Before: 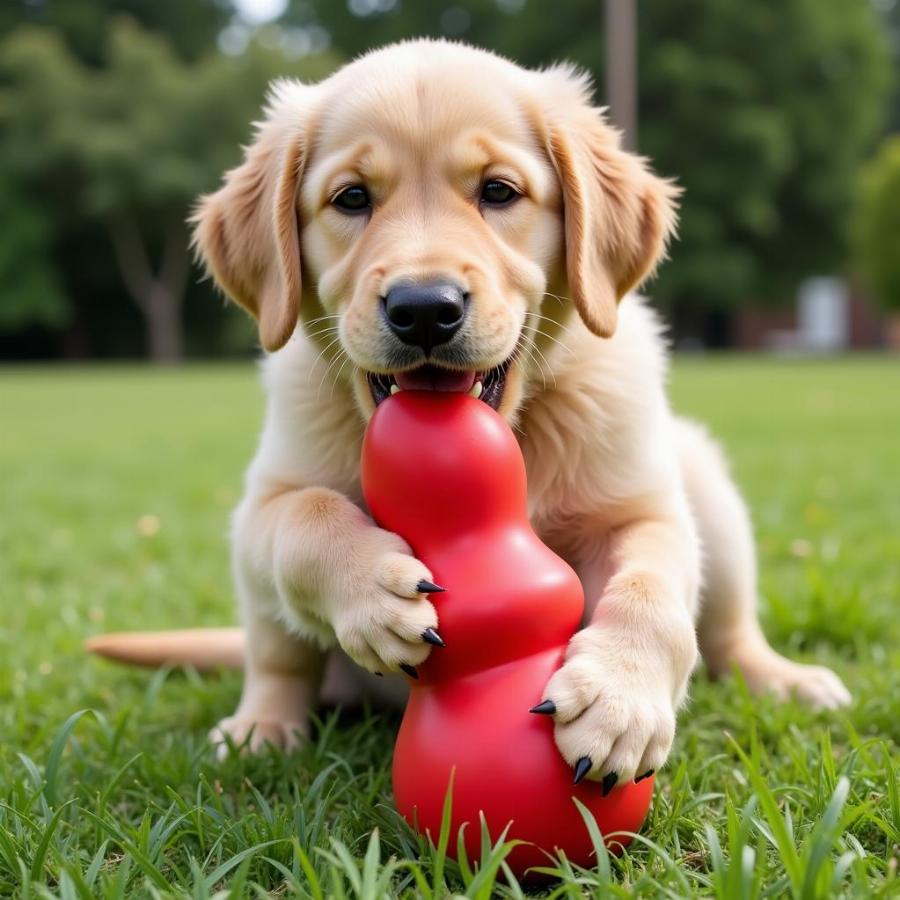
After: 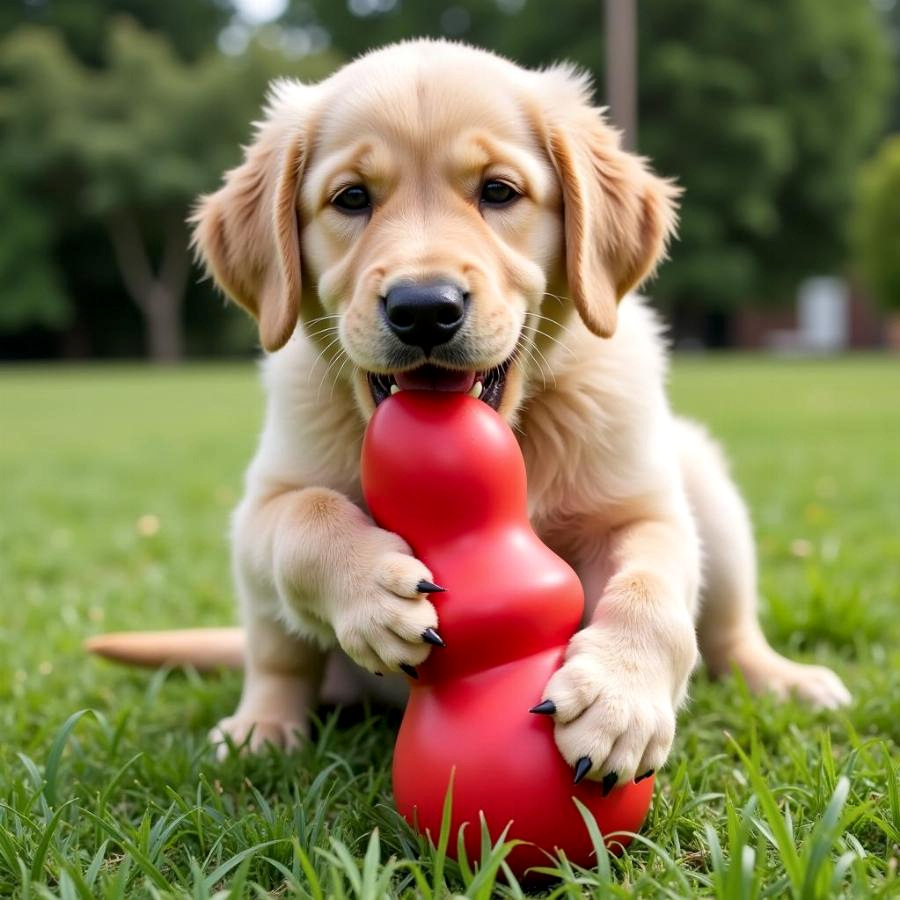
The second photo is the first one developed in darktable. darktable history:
levels: mode automatic, levels [0.036, 0.364, 0.827]
local contrast: mode bilateral grid, contrast 21, coarseness 50, detail 129%, midtone range 0.2
